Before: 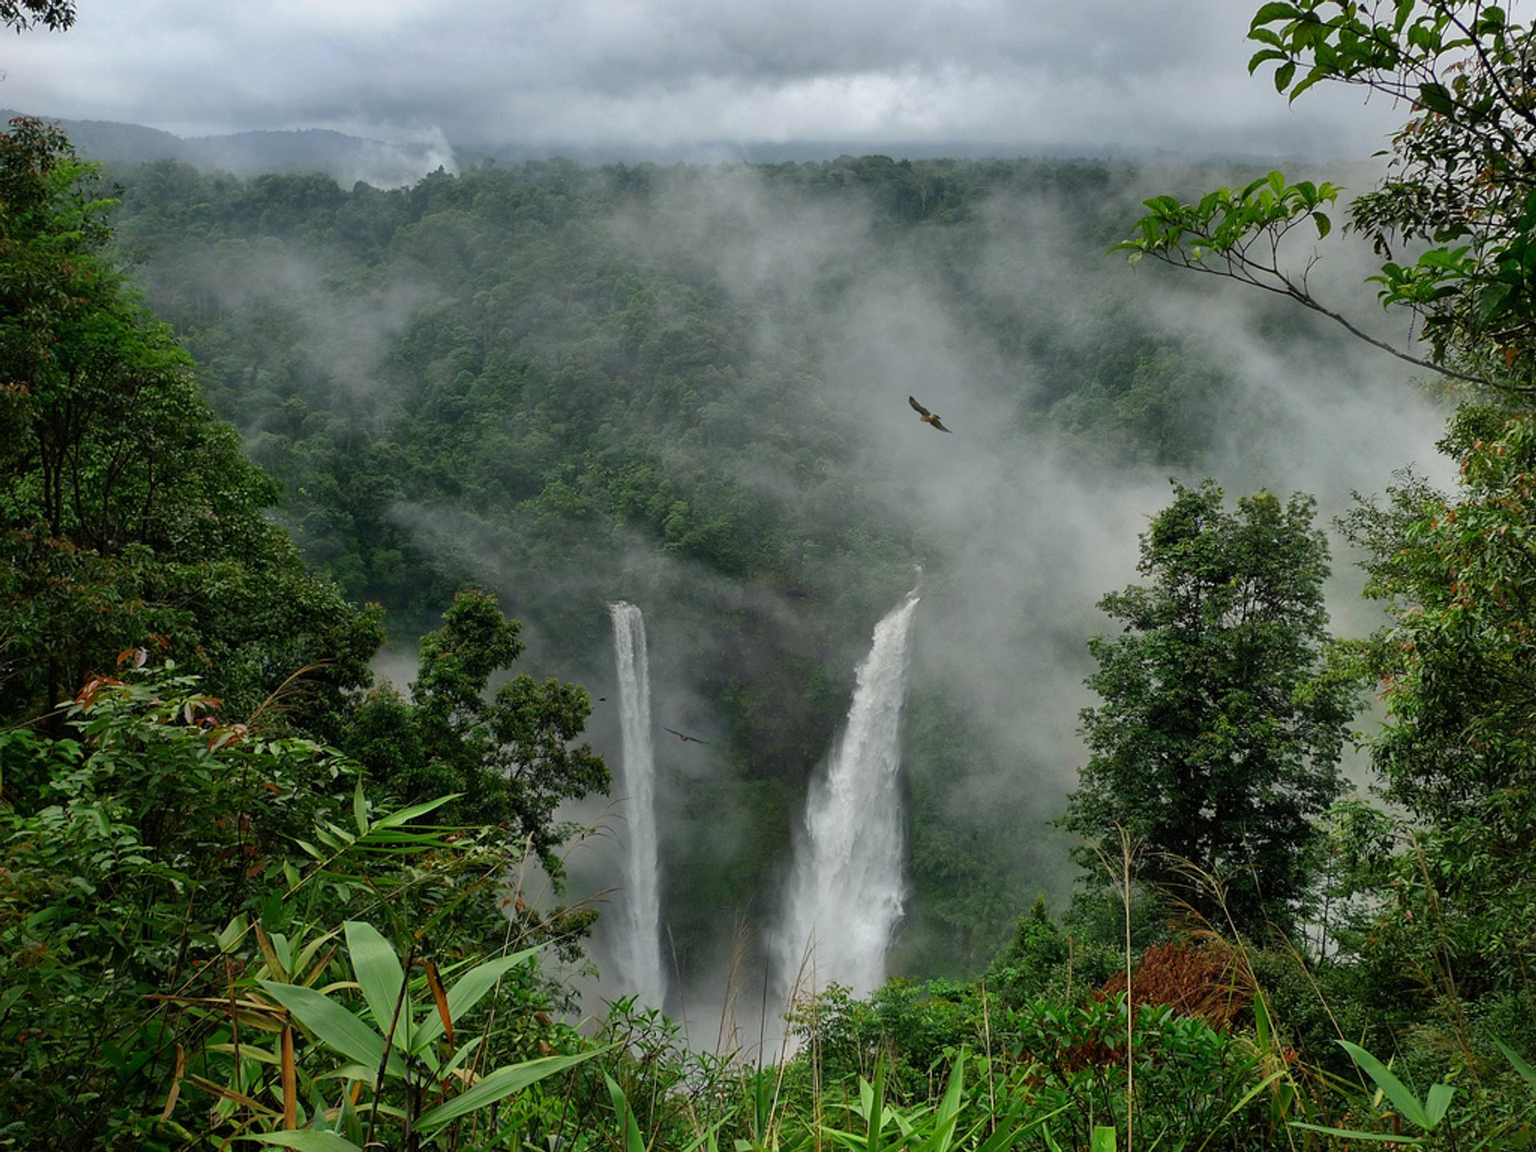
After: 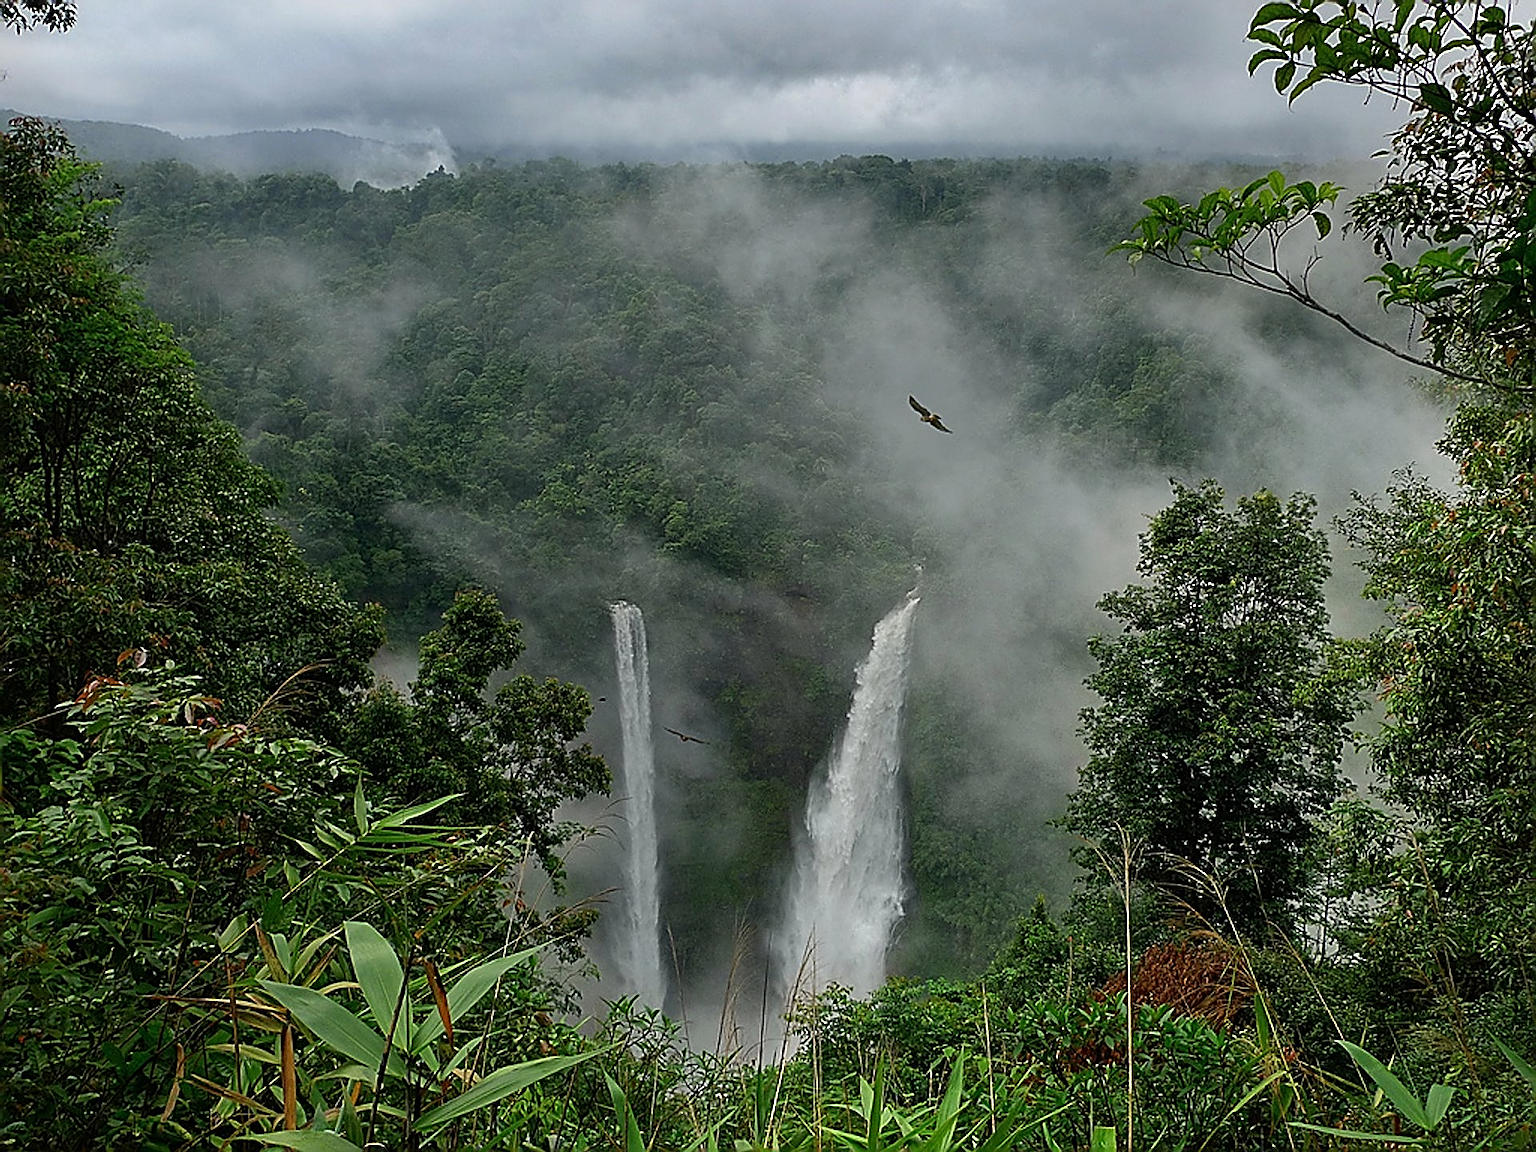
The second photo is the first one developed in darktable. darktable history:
color calibration: illuminant same as pipeline (D50), adaptation none (bypass), x 0.332, y 0.334, temperature 5006.83 K
tone curve: curves: ch0 [(0, 0) (0.003, 0.003) (0.011, 0.011) (0.025, 0.024) (0.044, 0.043) (0.069, 0.068) (0.1, 0.098) (0.136, 0.133) (0.177, 0.174) (0.224, 0.22) (0.277, 0.272) (0.335, 0.329) (0.399, 0.391) (0.468, 0.459) (0.543, 0.545) (0.623, 0.625) (0.709, 0.711) (0.801, 0.802) (0.898, 0.898) (1, 1)], color space Lab, linked channels, preserve colors none
exposure: exposure -0.179 EV, compensate highlight preservation false
sharpen: amount 1.995
